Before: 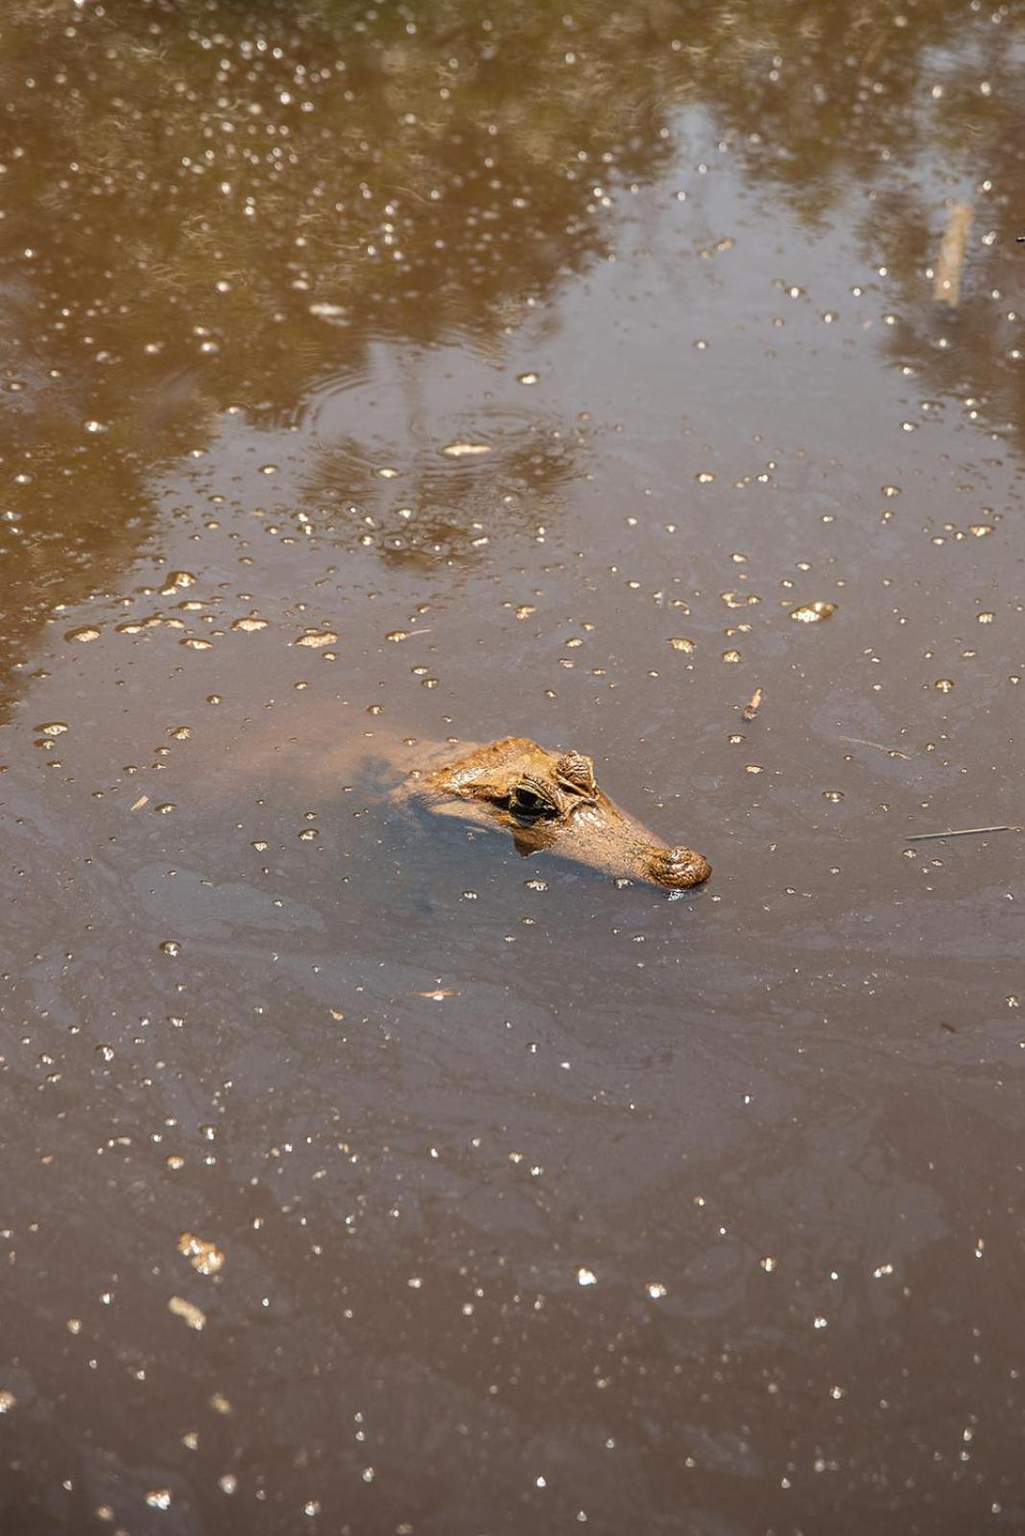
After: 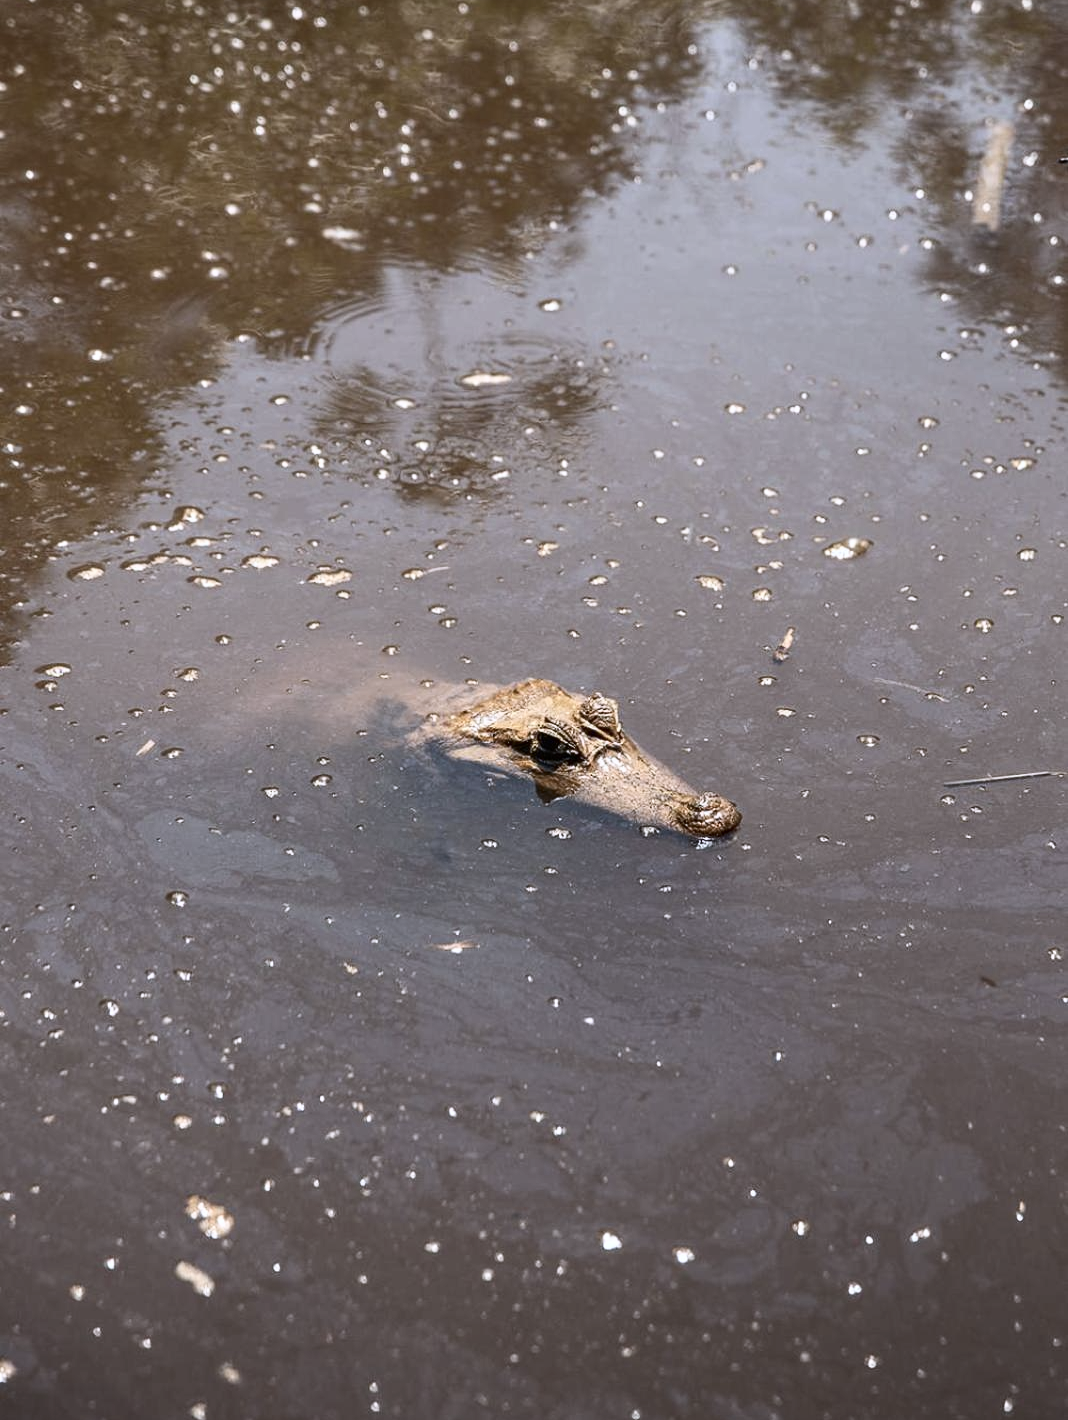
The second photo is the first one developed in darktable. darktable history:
shadows and highlights: shadows 0, highlights 40
contrast brightness saturation: contrast 0.25, saturation -0.31
crop and rotate: top 5.609%, bottom 5.609%
white balance: red 0.967, blue 1.119, emerald 0.756
